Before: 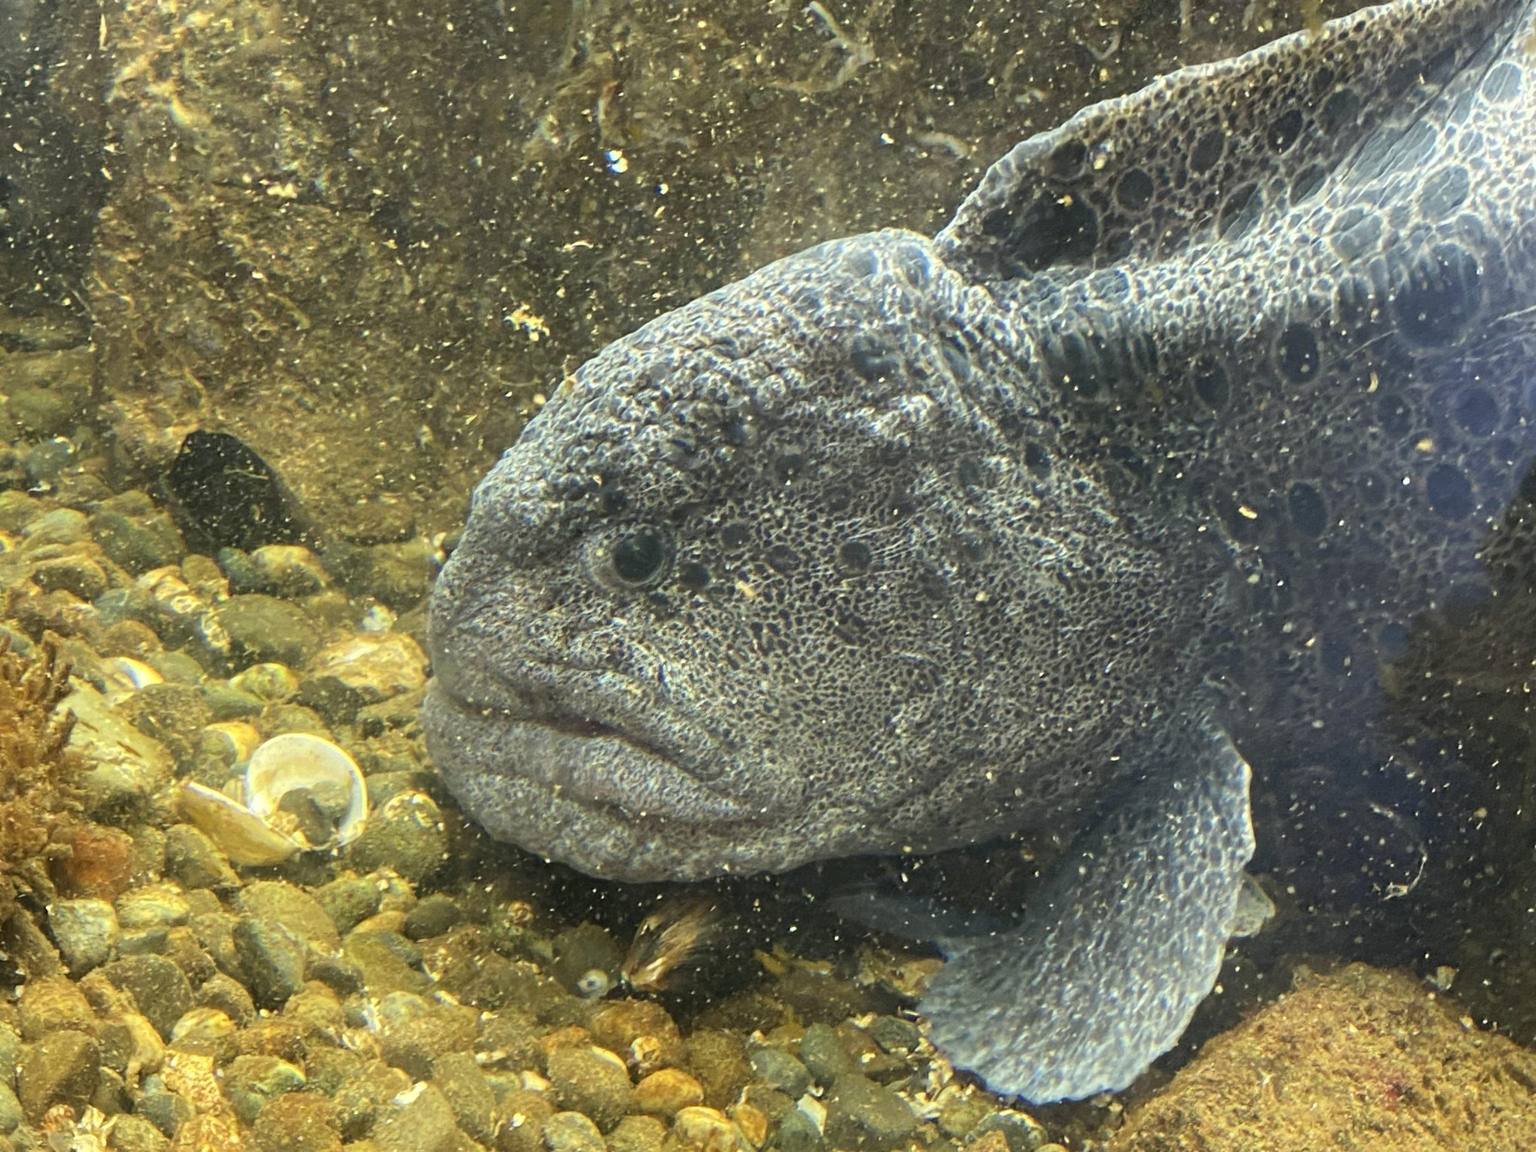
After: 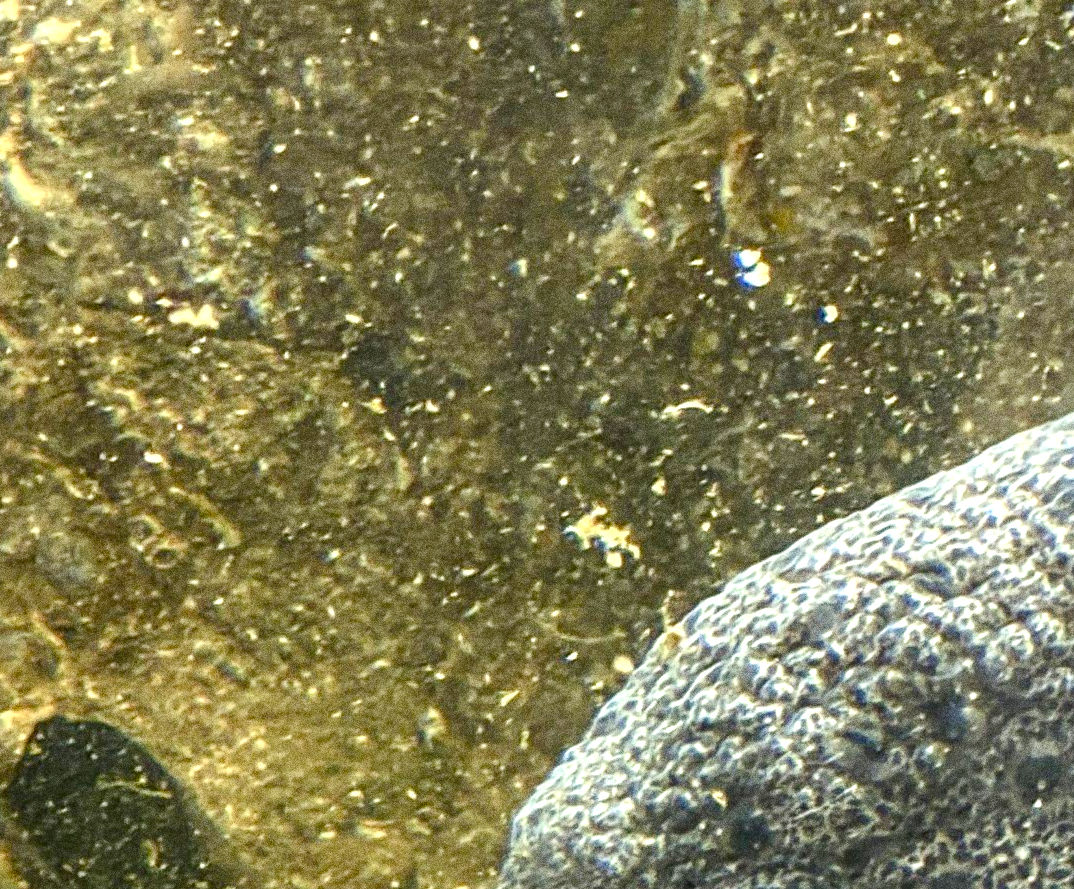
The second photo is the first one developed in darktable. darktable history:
color balance rgb: perceptual saturation grading › global saturation 25%, perceptual saturation grading › highlights -50%, perceptual saturation grading › shadows 30%, perceptual brilliance grading › global brilliance 12%, global vibrance 20%
crop and rotate: left 10.817%, top 0.062%, right 47.194%, bottom 53.626%
grain: coarseness 10.62 ISO, strength 55.56%
local contrast: highlights 25%, detail 130%
